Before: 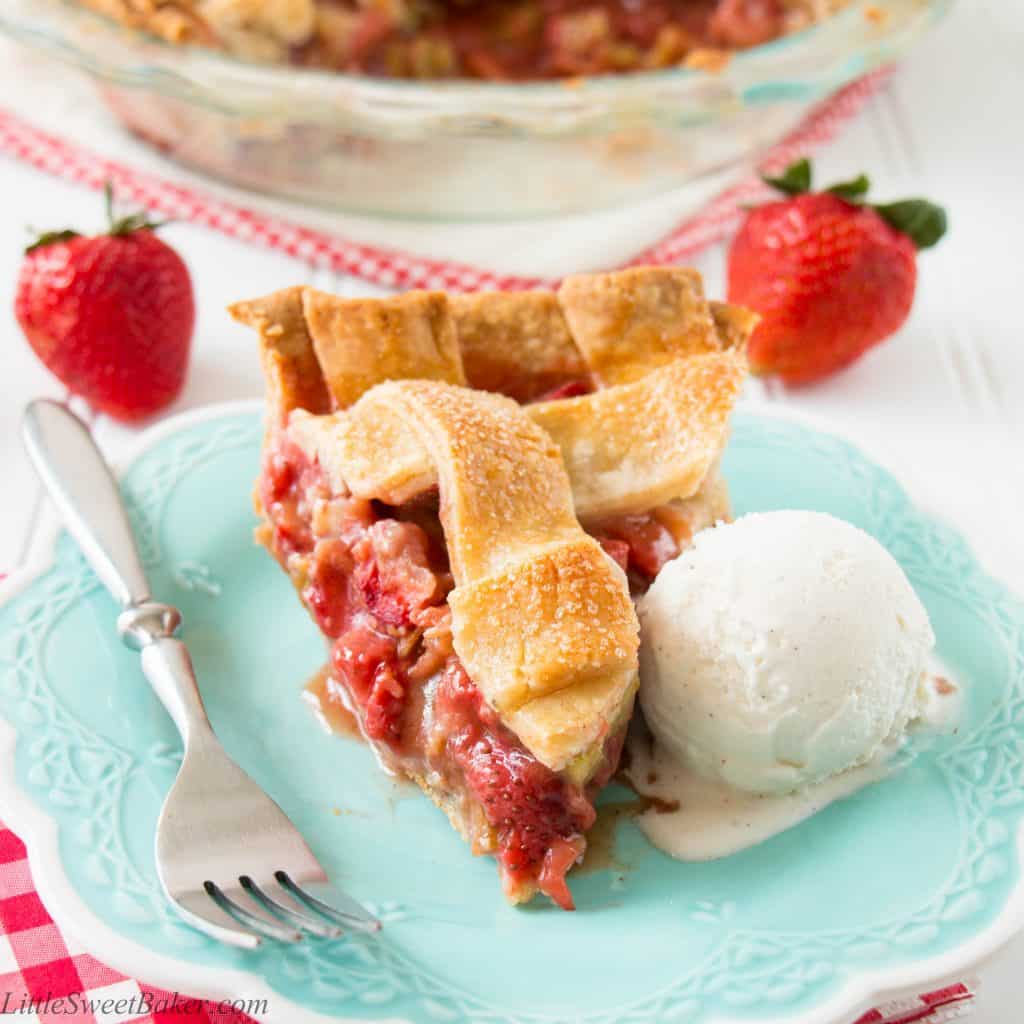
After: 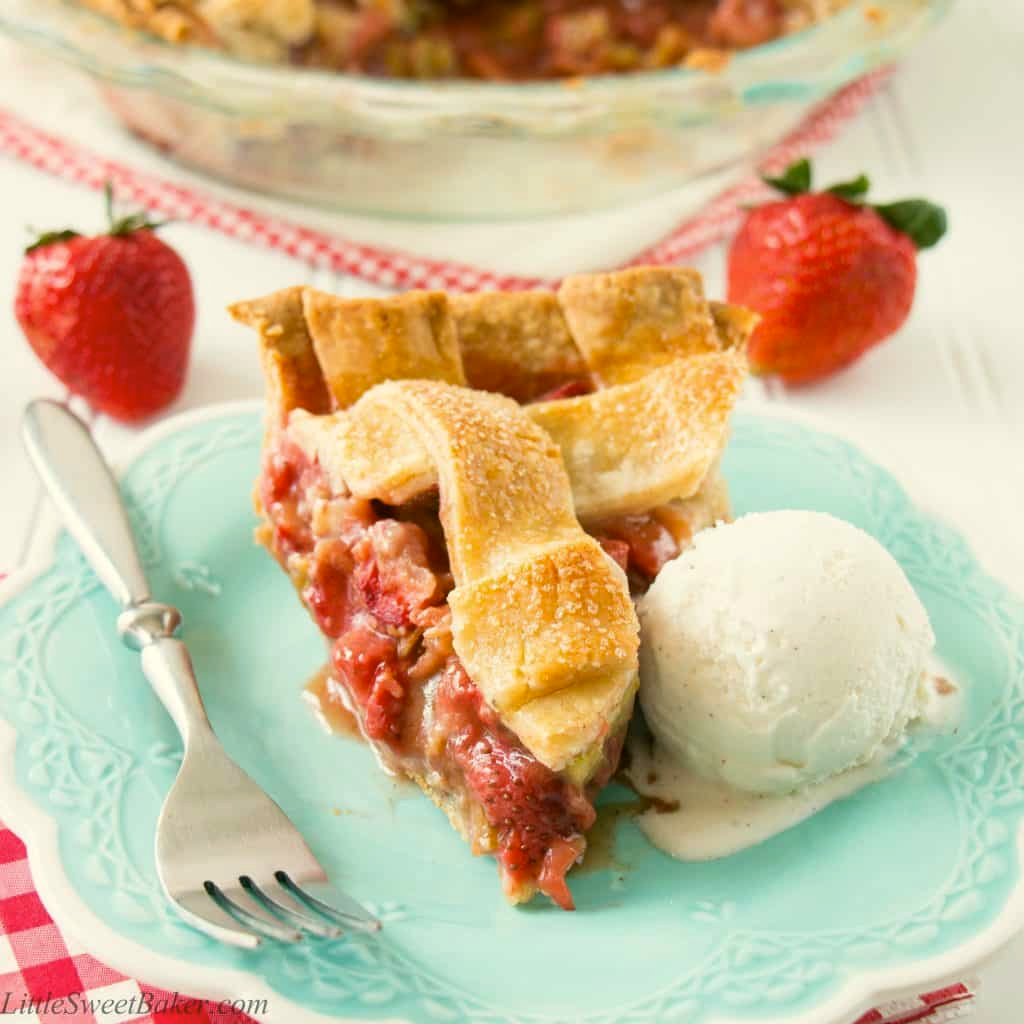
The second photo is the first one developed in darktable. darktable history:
color correction: highlights a* -0.424, highlights b* 9.24, shadows a* -8.8, shadows b* 1.39
